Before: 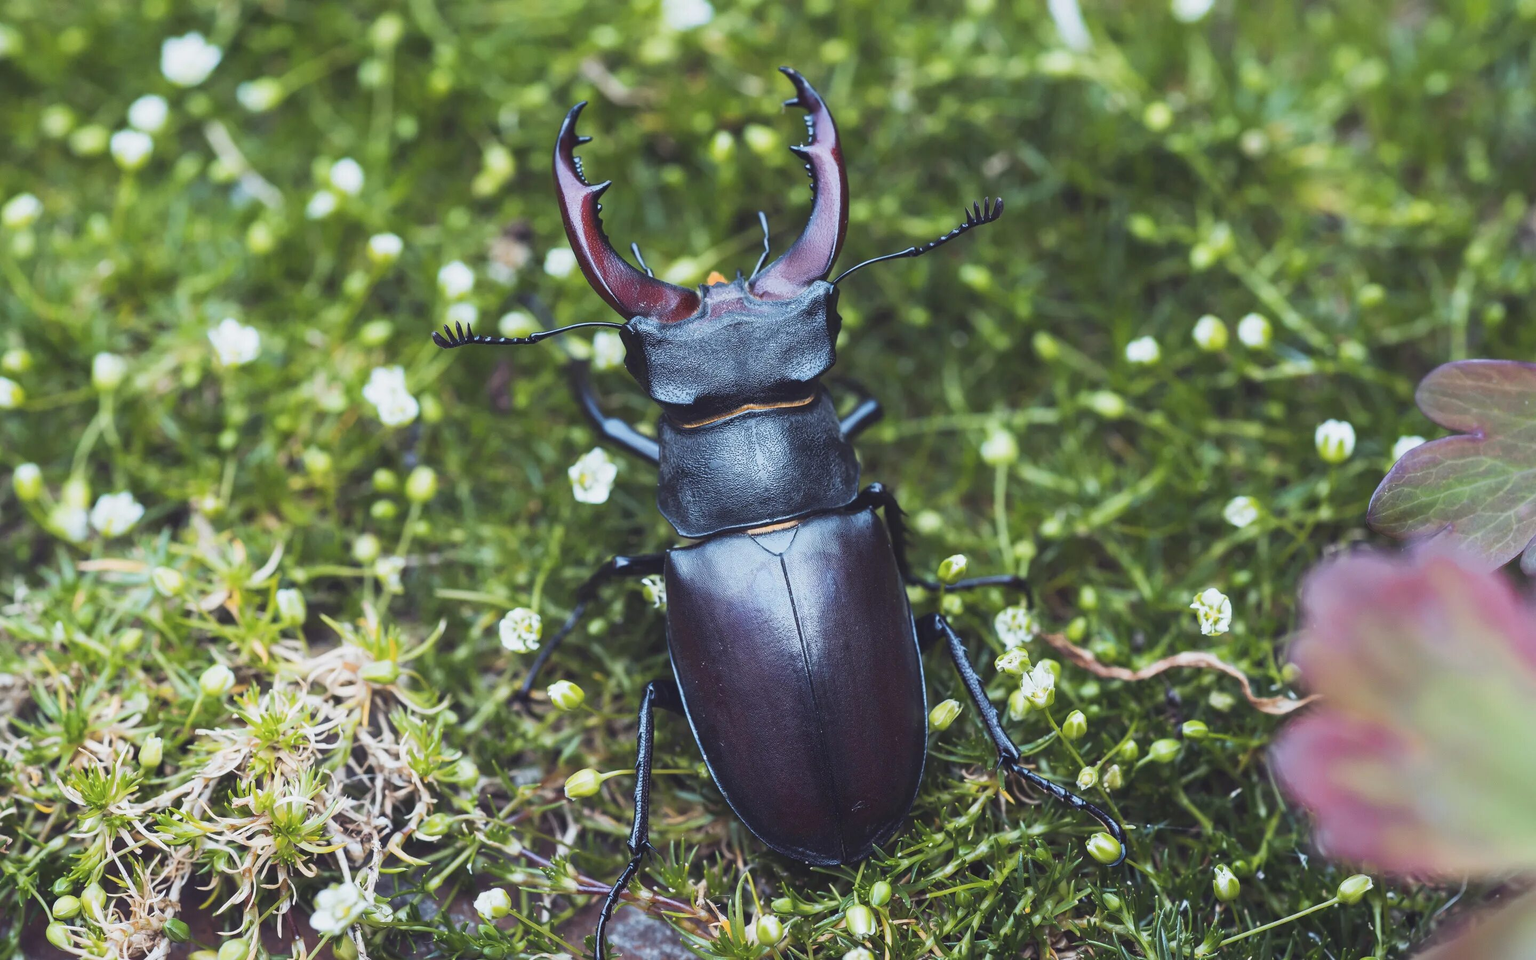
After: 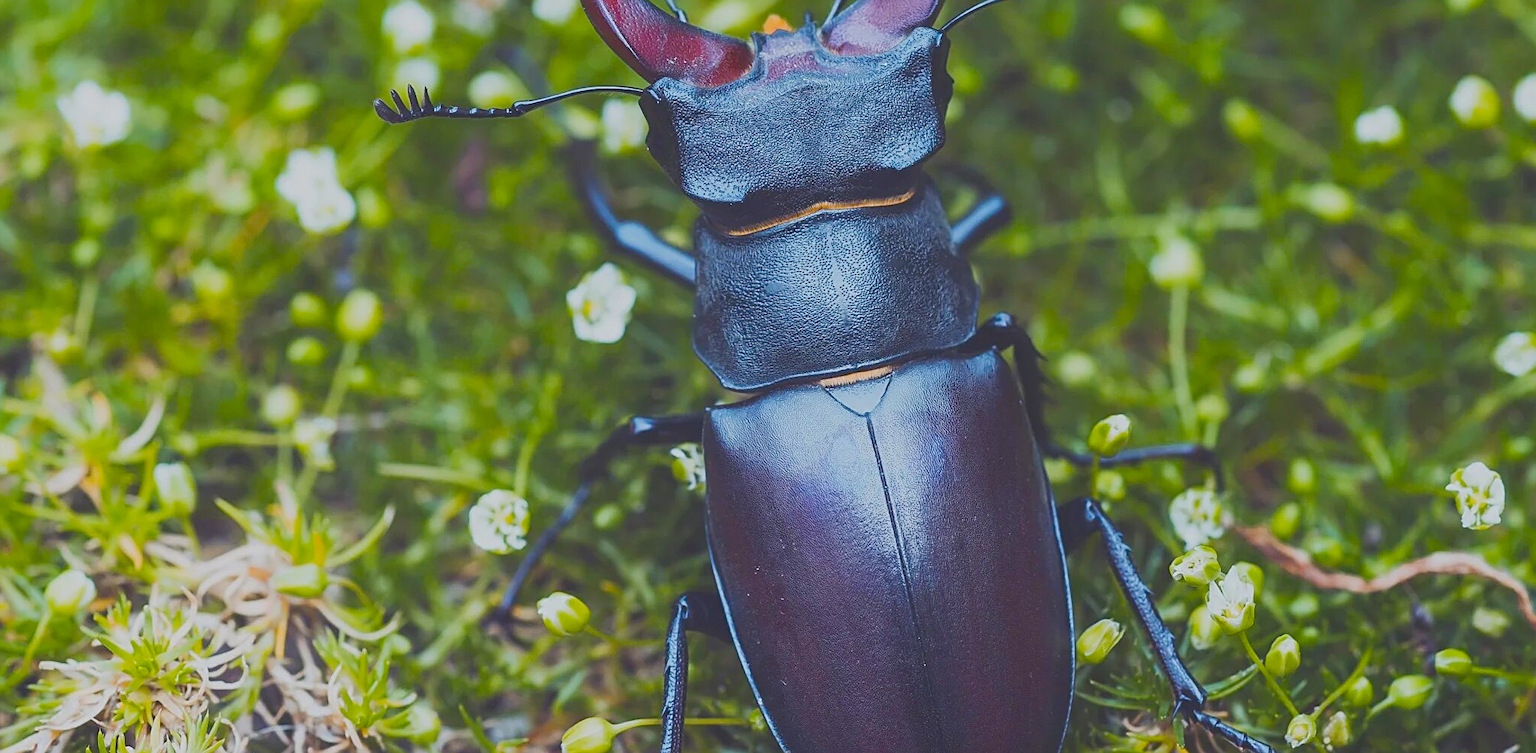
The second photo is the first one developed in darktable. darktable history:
sharpen: on, module defaults
crop: left 10.927%, top 27.269%, right 18.316%, bottom 16.962%
levels: mode automatic
color balance rgb: global offset › luminance 0.749%, linear chroma grading › shadows 18.753%, linear chroma grading › highlights 2.322%, linear chroma grading › mid-tones 10.606%, perceptual saturation grading › global saturation 25.127%, hue shift -1.56°, contrast -21.84%
